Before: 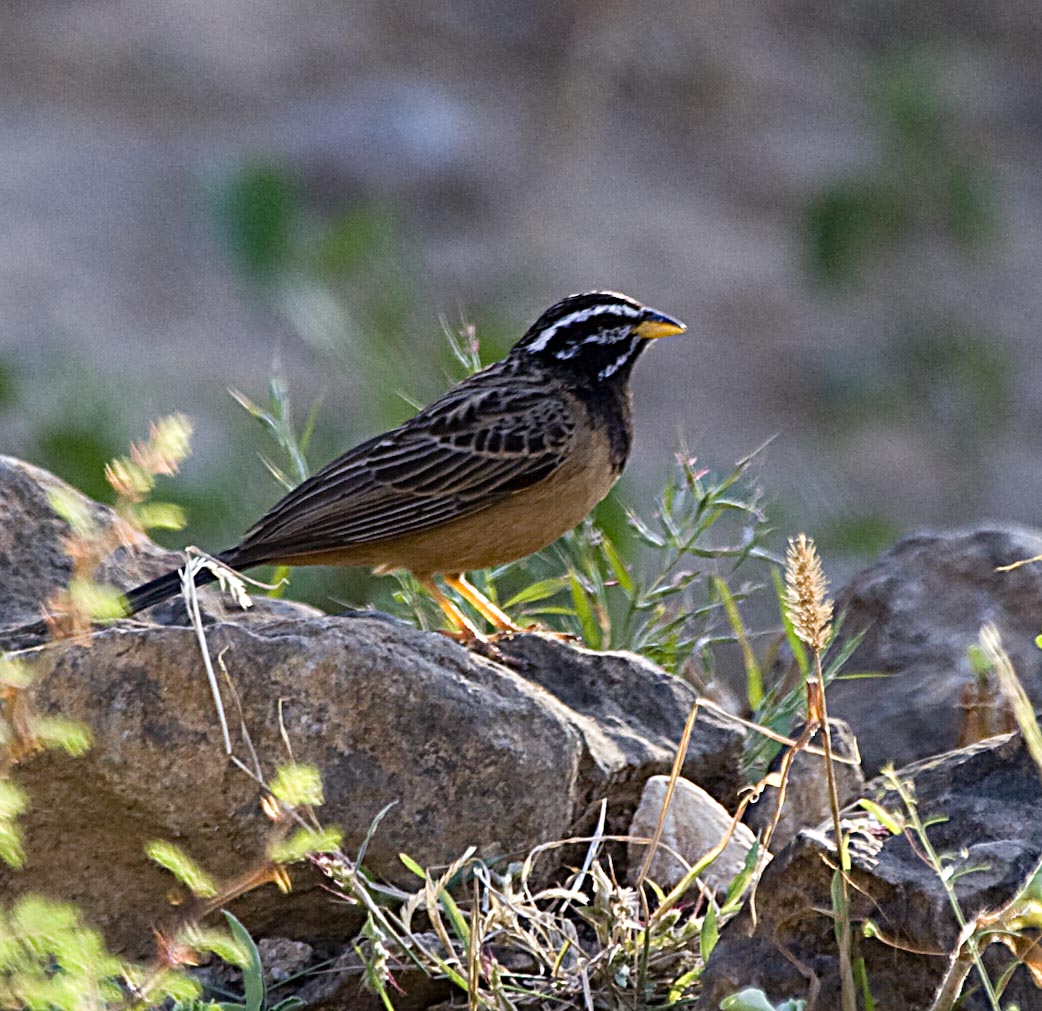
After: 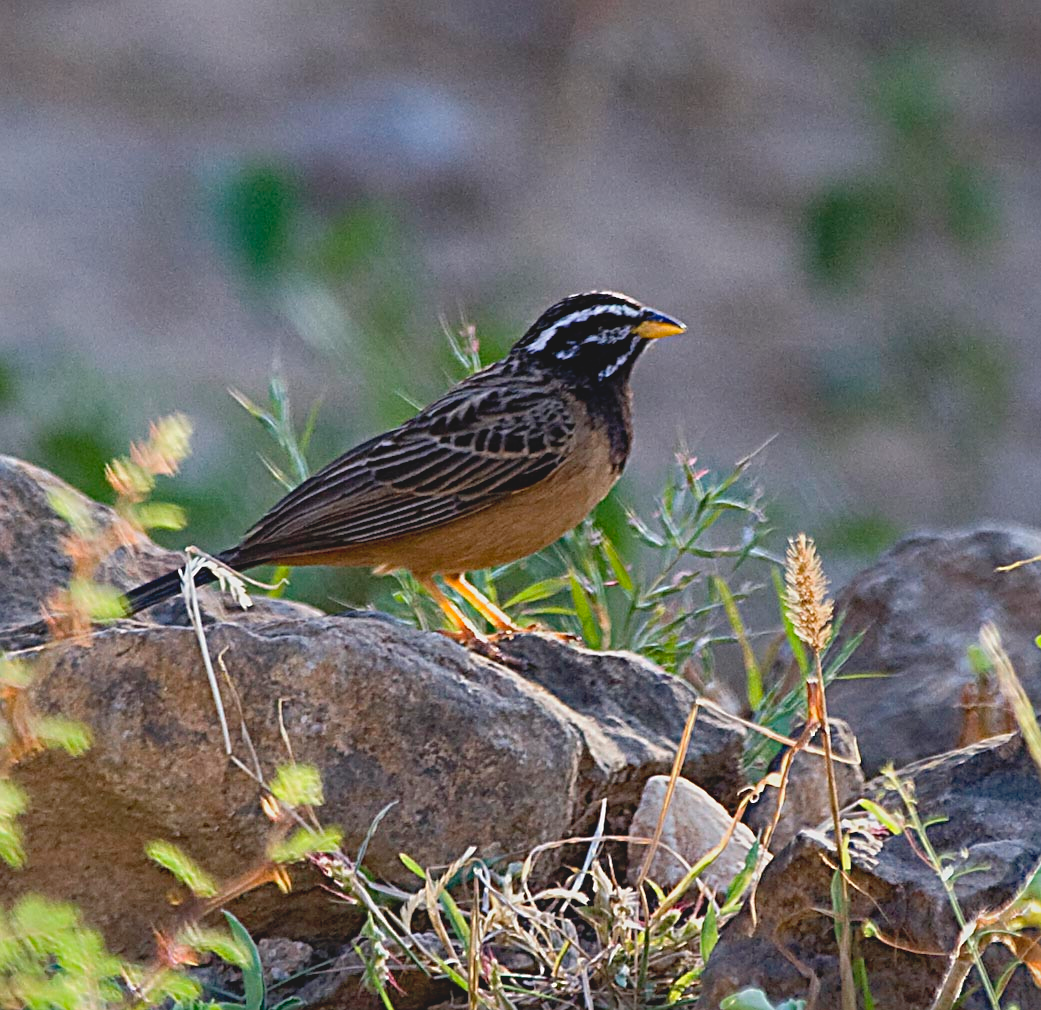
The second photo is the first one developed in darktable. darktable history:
contrast brightness saturation: contrast -0.11
sharpen: amount 0.2
shadows and highlights: on, module defaults
